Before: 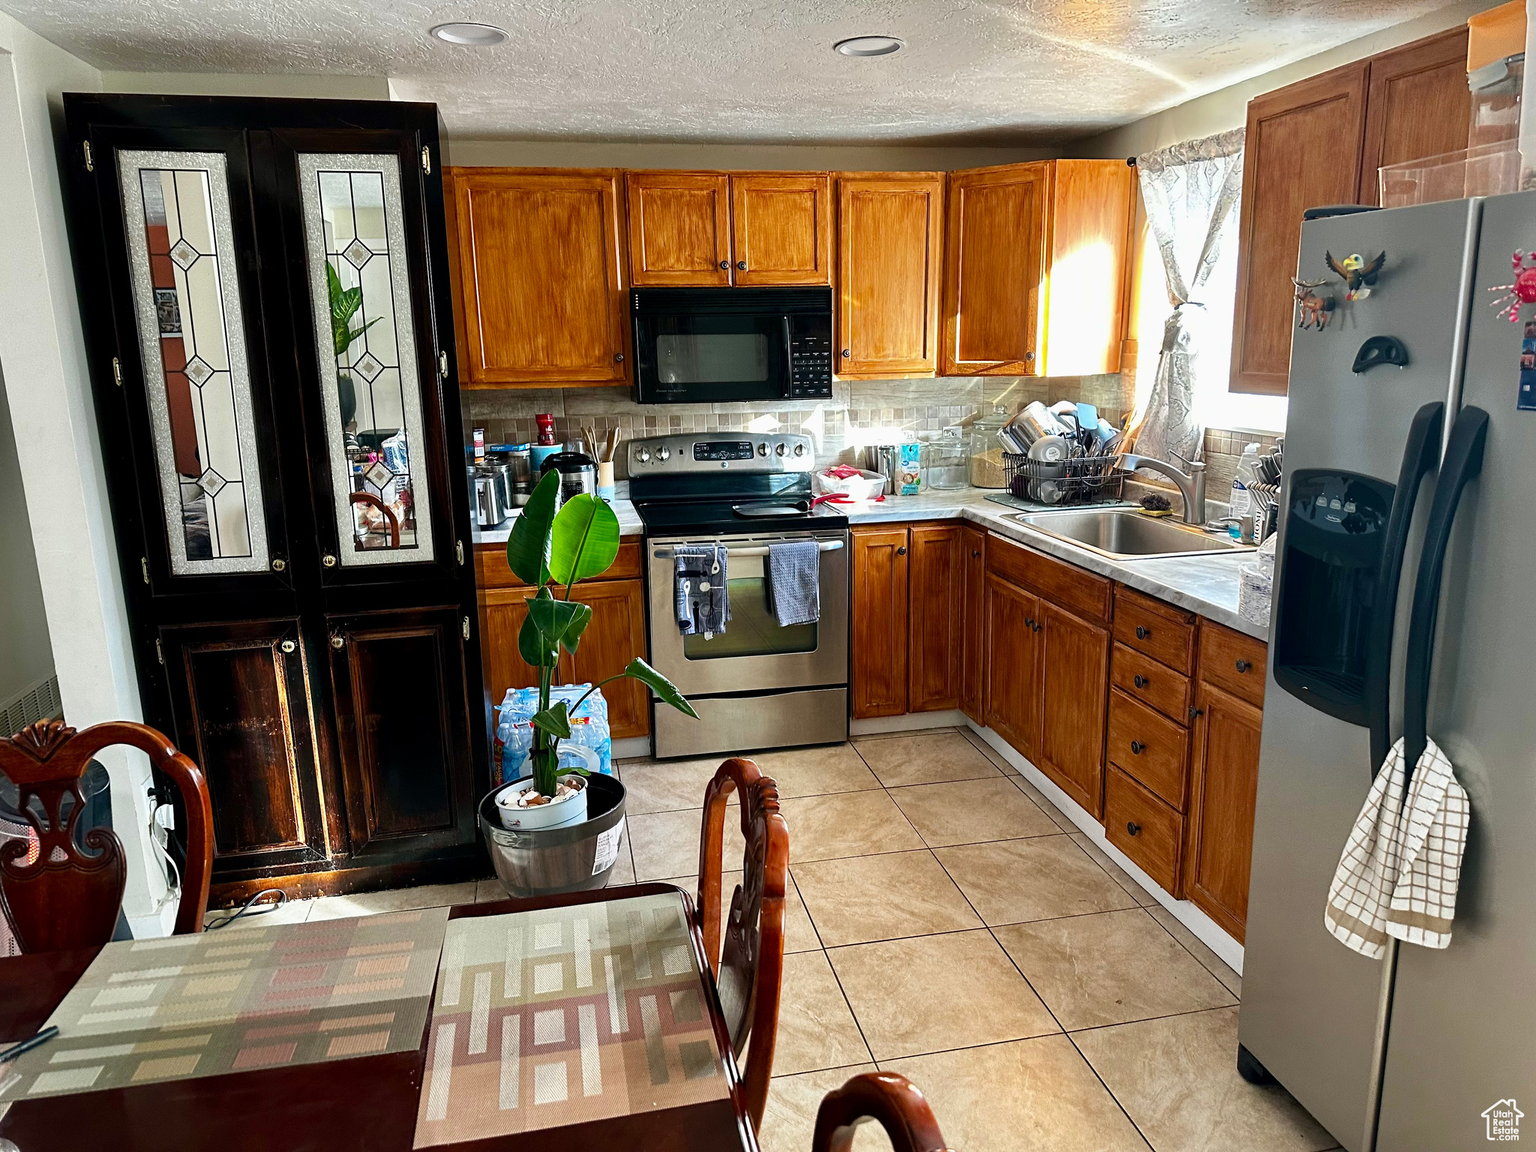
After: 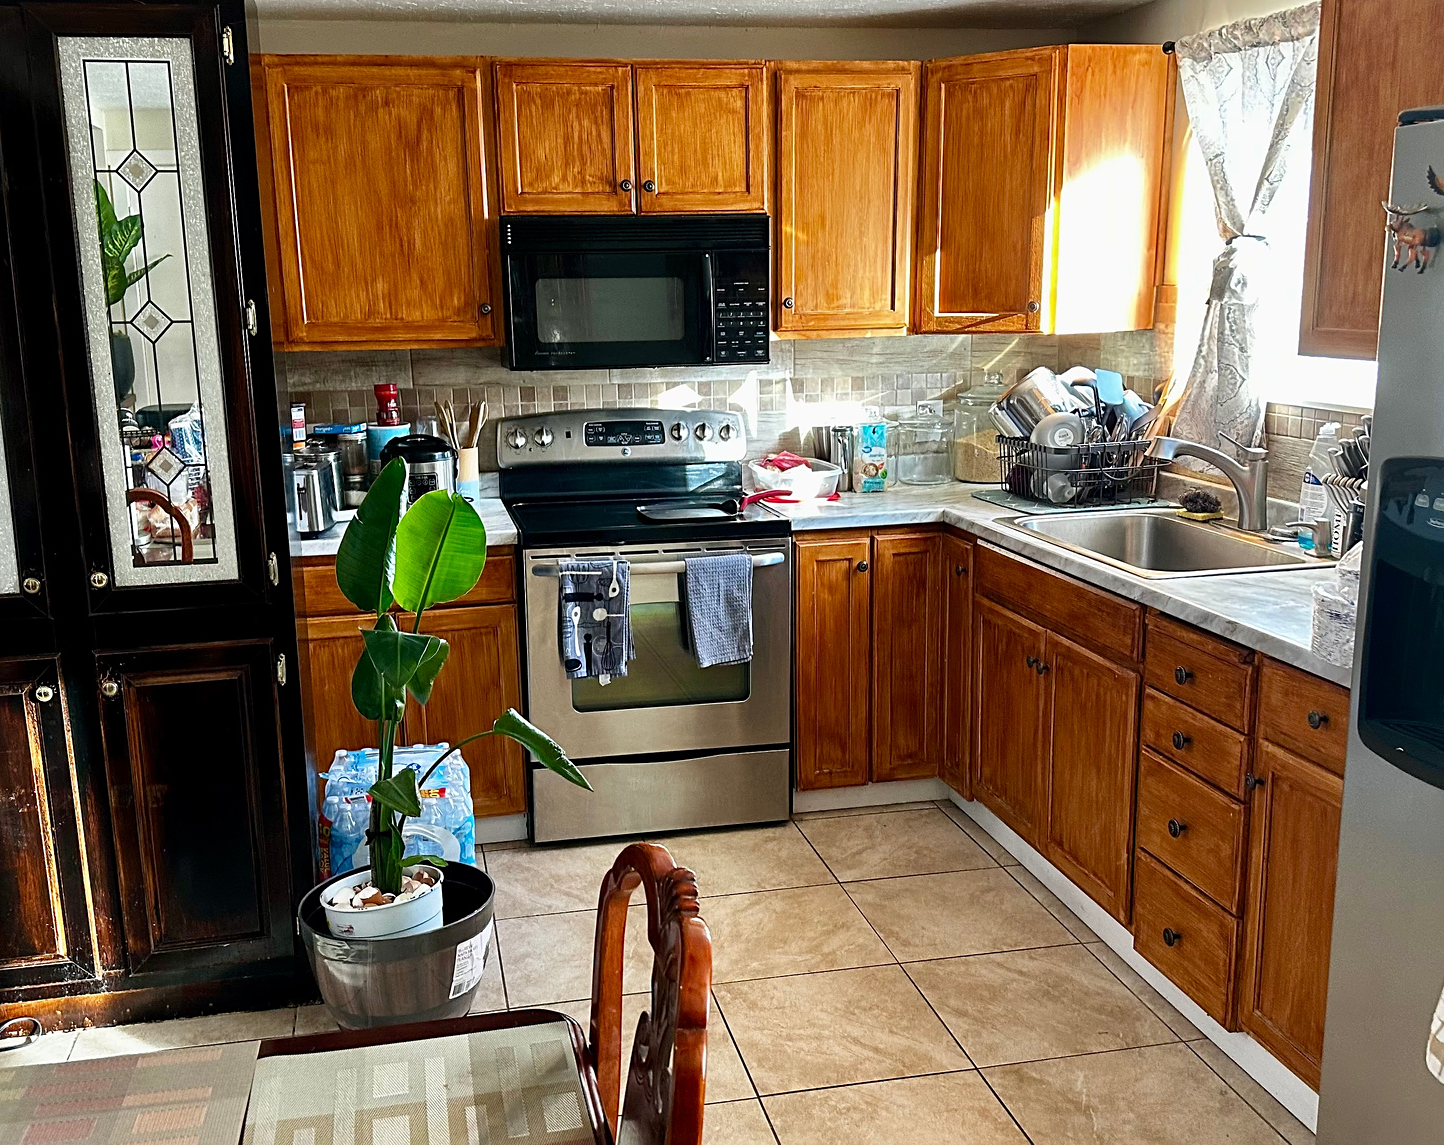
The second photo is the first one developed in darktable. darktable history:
crop and rotate: left 16.608%, top 10.957%, right 12.864%, bottom 14.486%
sharpen: amount 0.202
